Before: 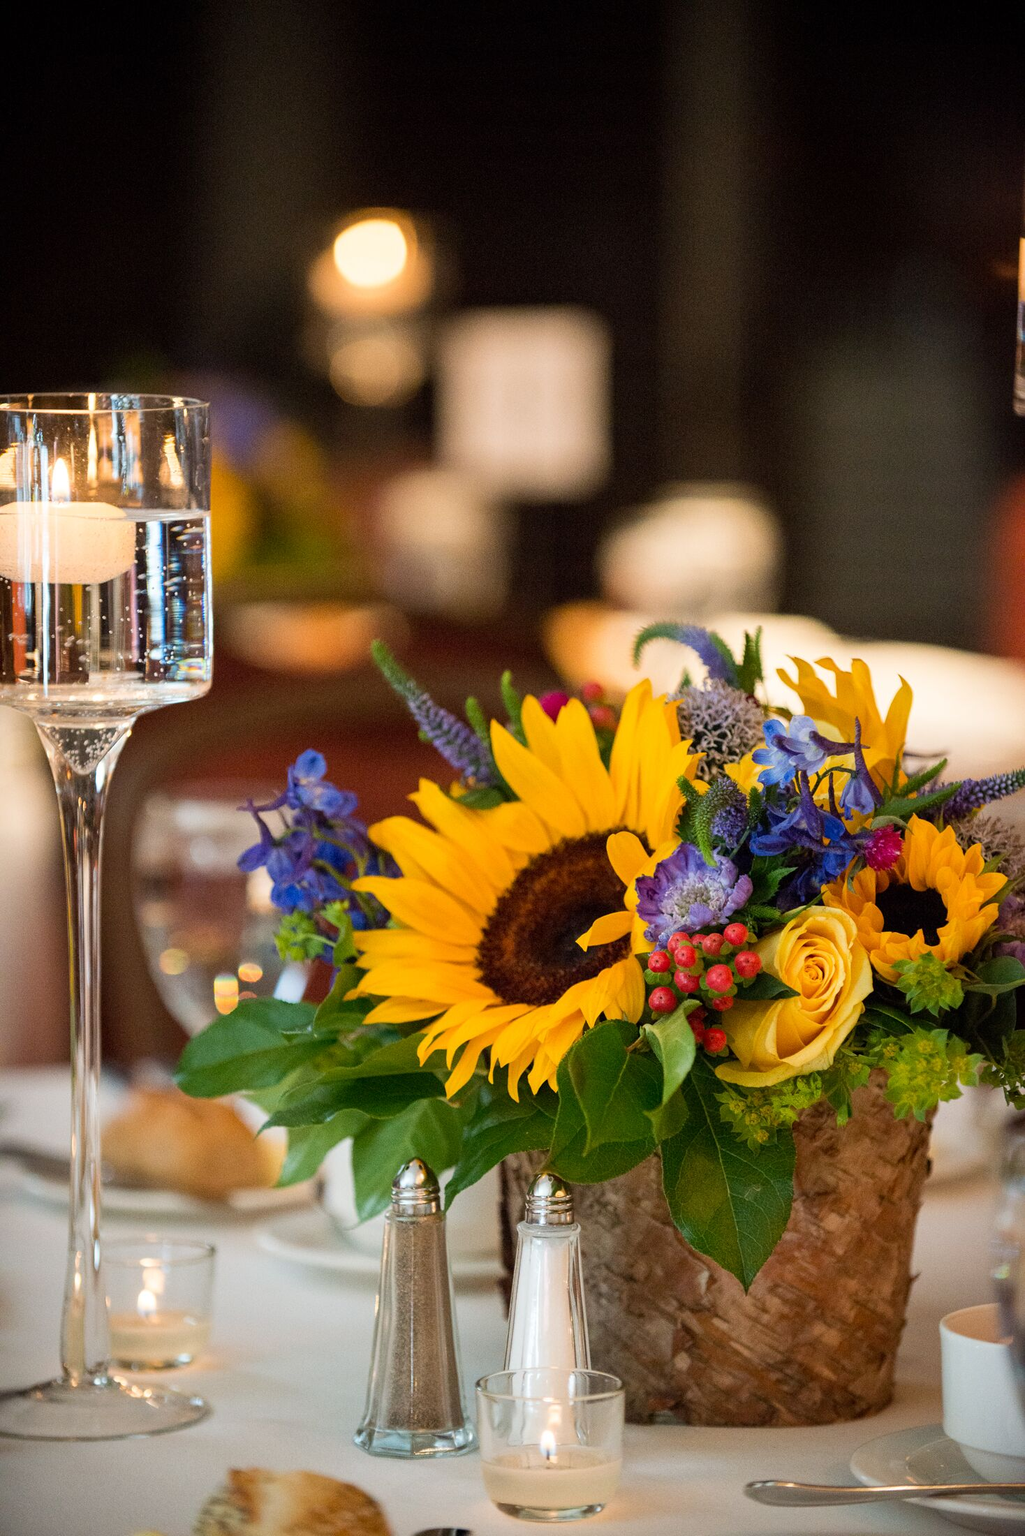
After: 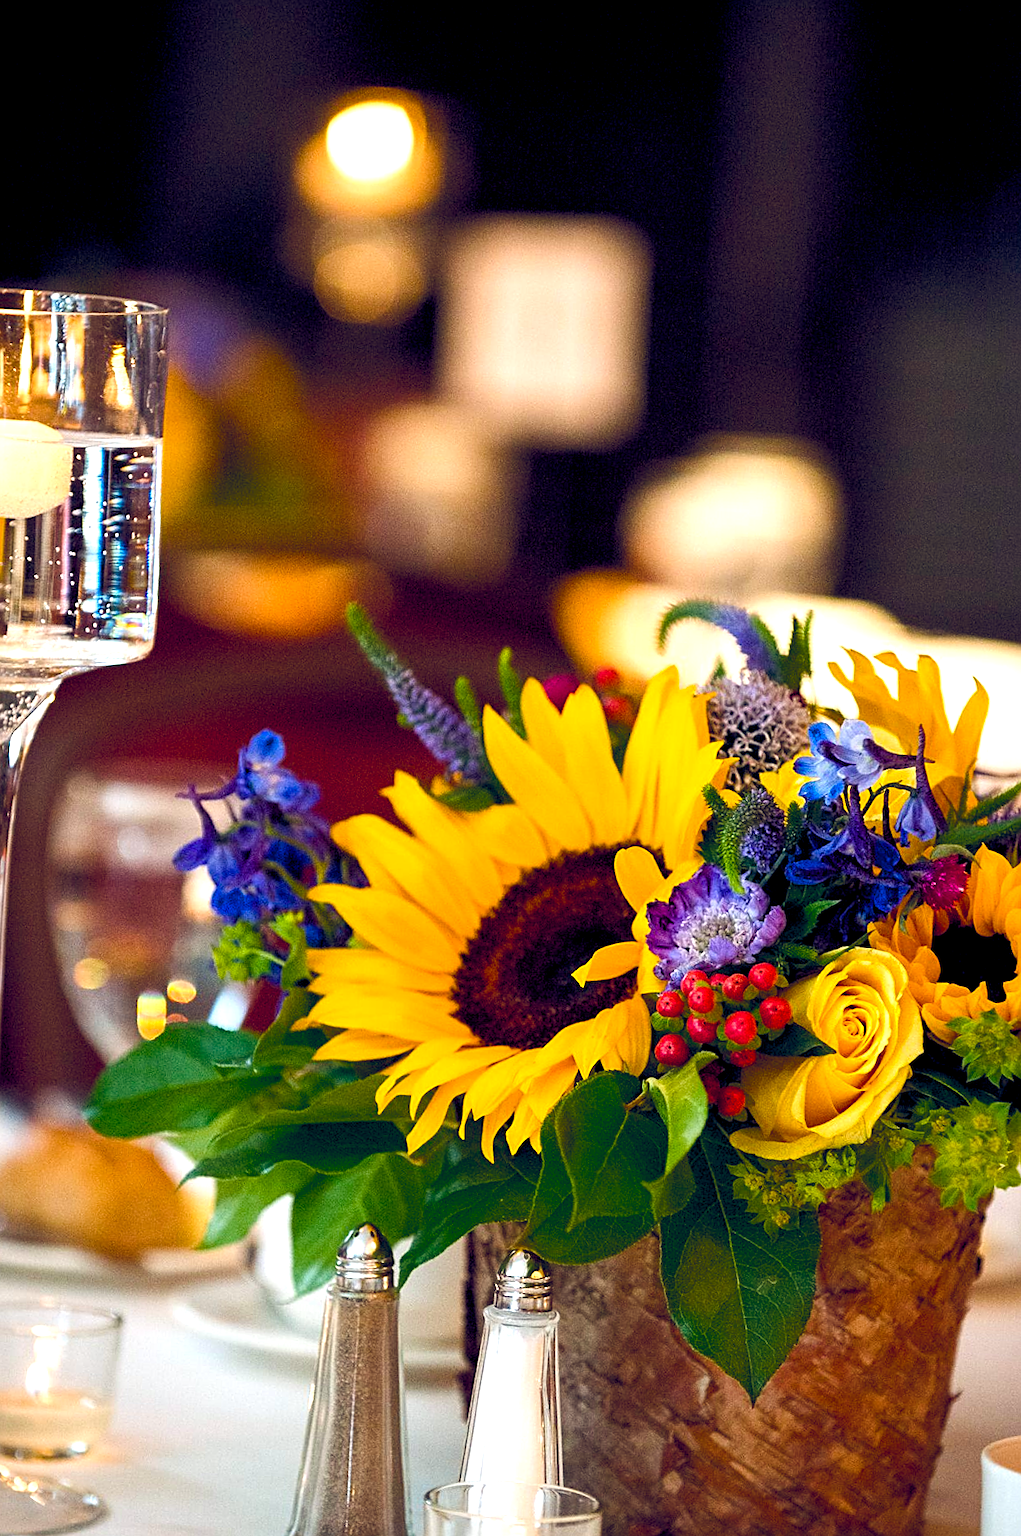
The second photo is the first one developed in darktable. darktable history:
sharpen: on, module defaults
color balance rgb: global offset › luminance -0.285%, global offset › chroma 0.311%, global offset › hue 263.18°, linear chroma grading › global chroma 16.051%, perceptual saturation grading › global saturation 26.059%, perceptual saturation grading › highlights -27.892%, perceptual saturation grading › mid-tones 15.732%, perceptual saturation grading › shadows 32.94%, perceptual brilliance grading › global brilliance -5.826%, perceptual brilliance grading › highlights 24.915%, perceptual brilliance grading › mid-tones 7.044%, perceptual brilliance grading › shadows -5.035%, global vibrance 20%
crop and rotate: angle -3.01°, left 5.416%, top 5.161%, right 4.673%, bottom 4.616%
contrast brightness saturation: saturation -0.068
